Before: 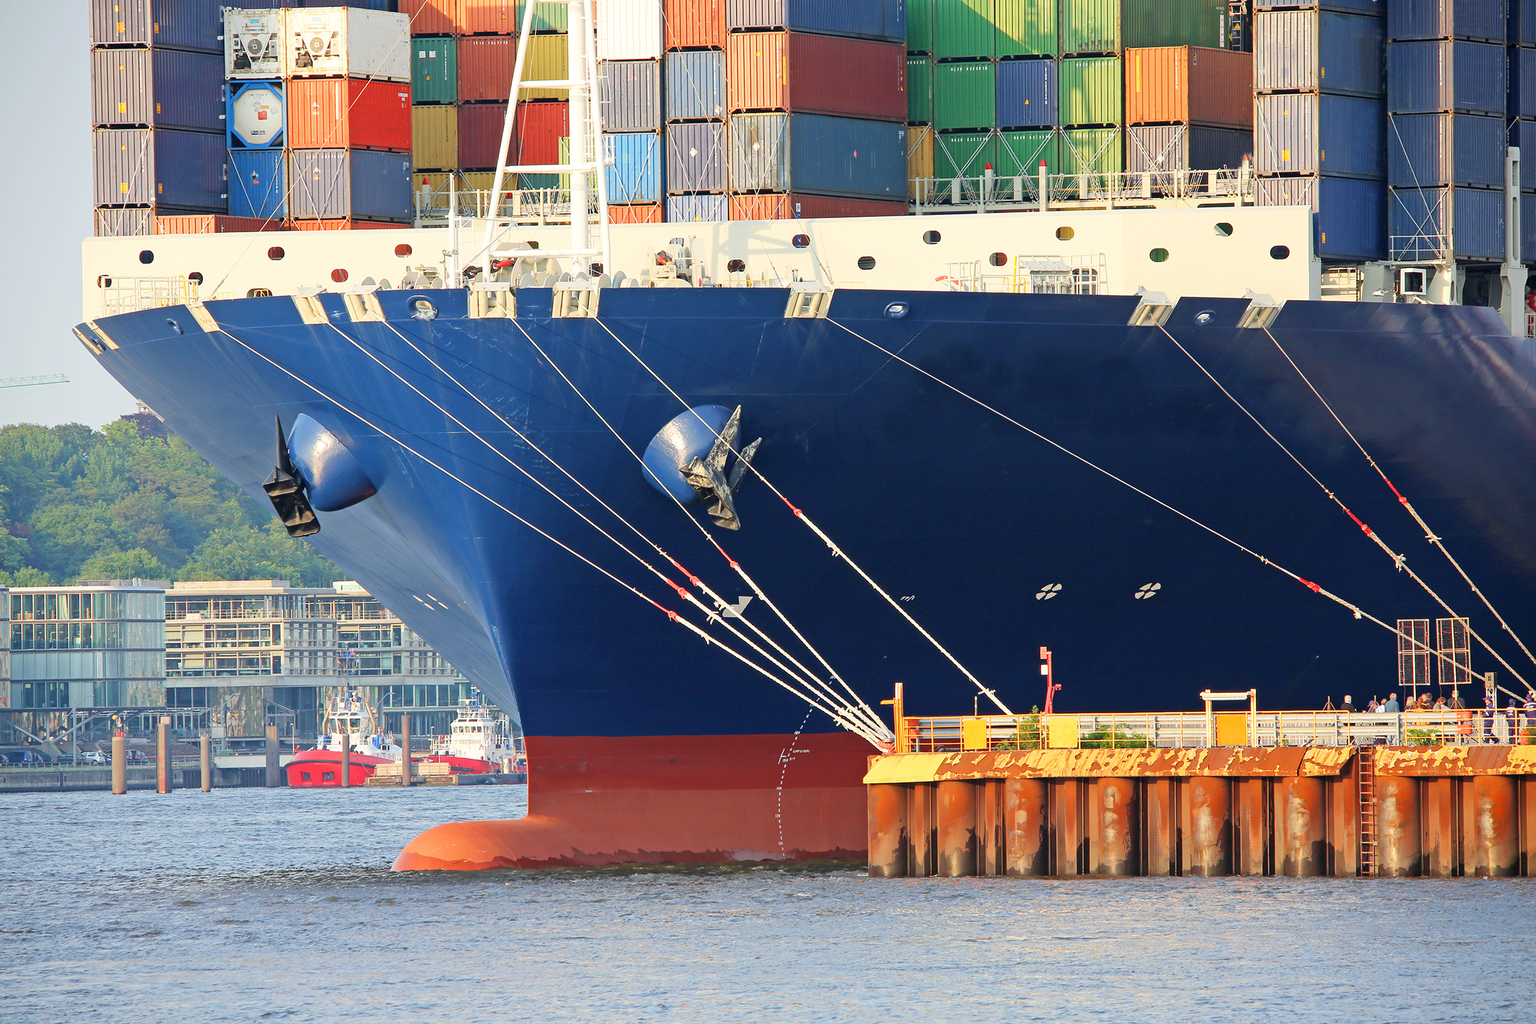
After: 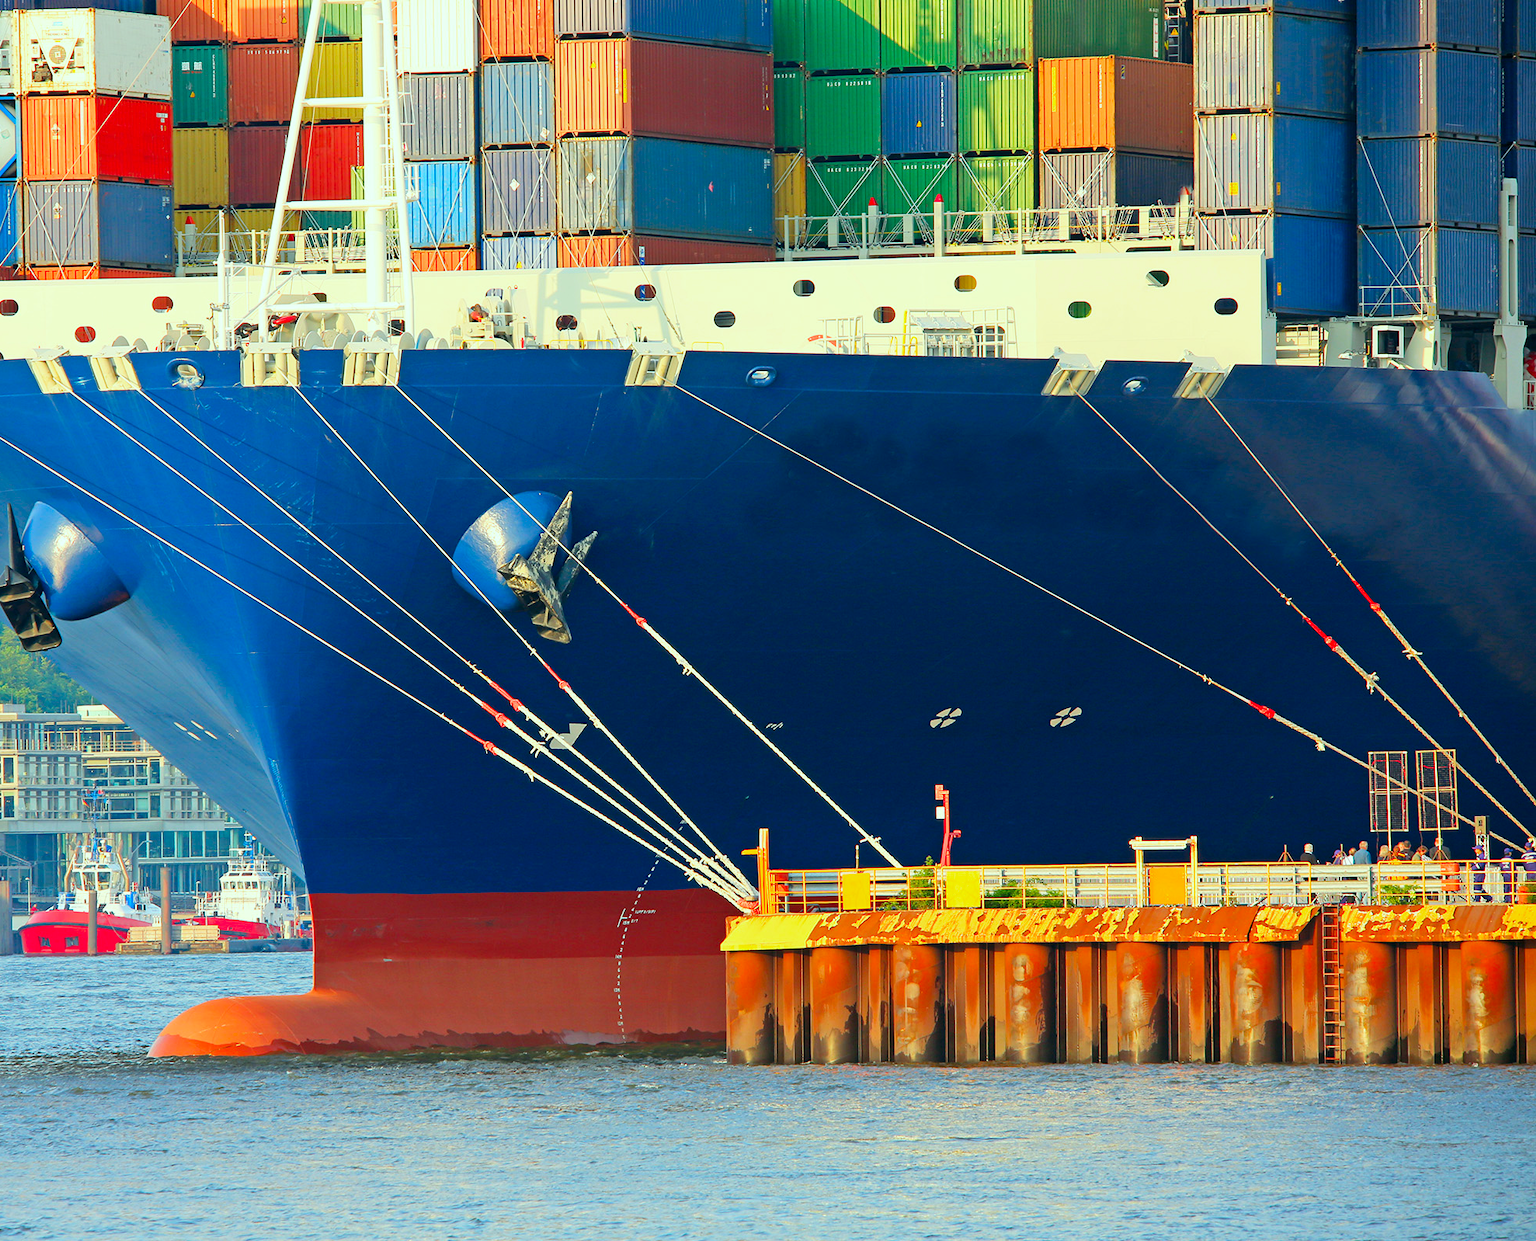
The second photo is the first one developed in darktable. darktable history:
crop: left 17.582%, bottom 0.031%
rotate and perspective: automatic cropping original format, crop left 0, crop top 0
color correction: highlights a* -7.33, highlights b* 1.26, shadows a* -3.55, saturation 1.4
